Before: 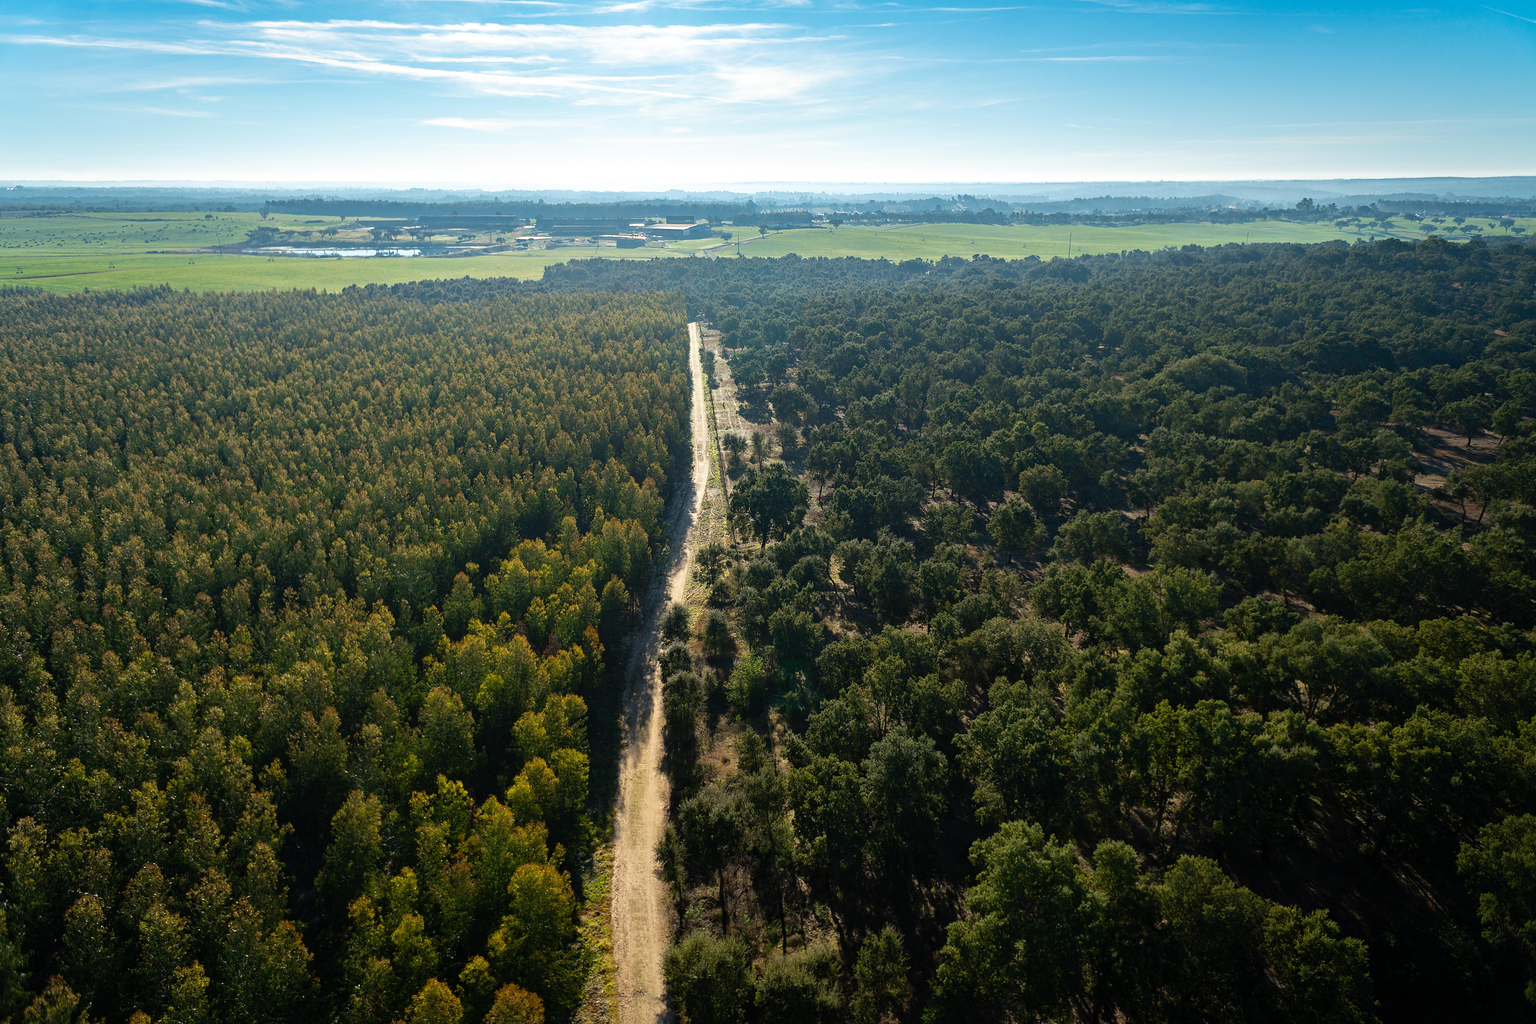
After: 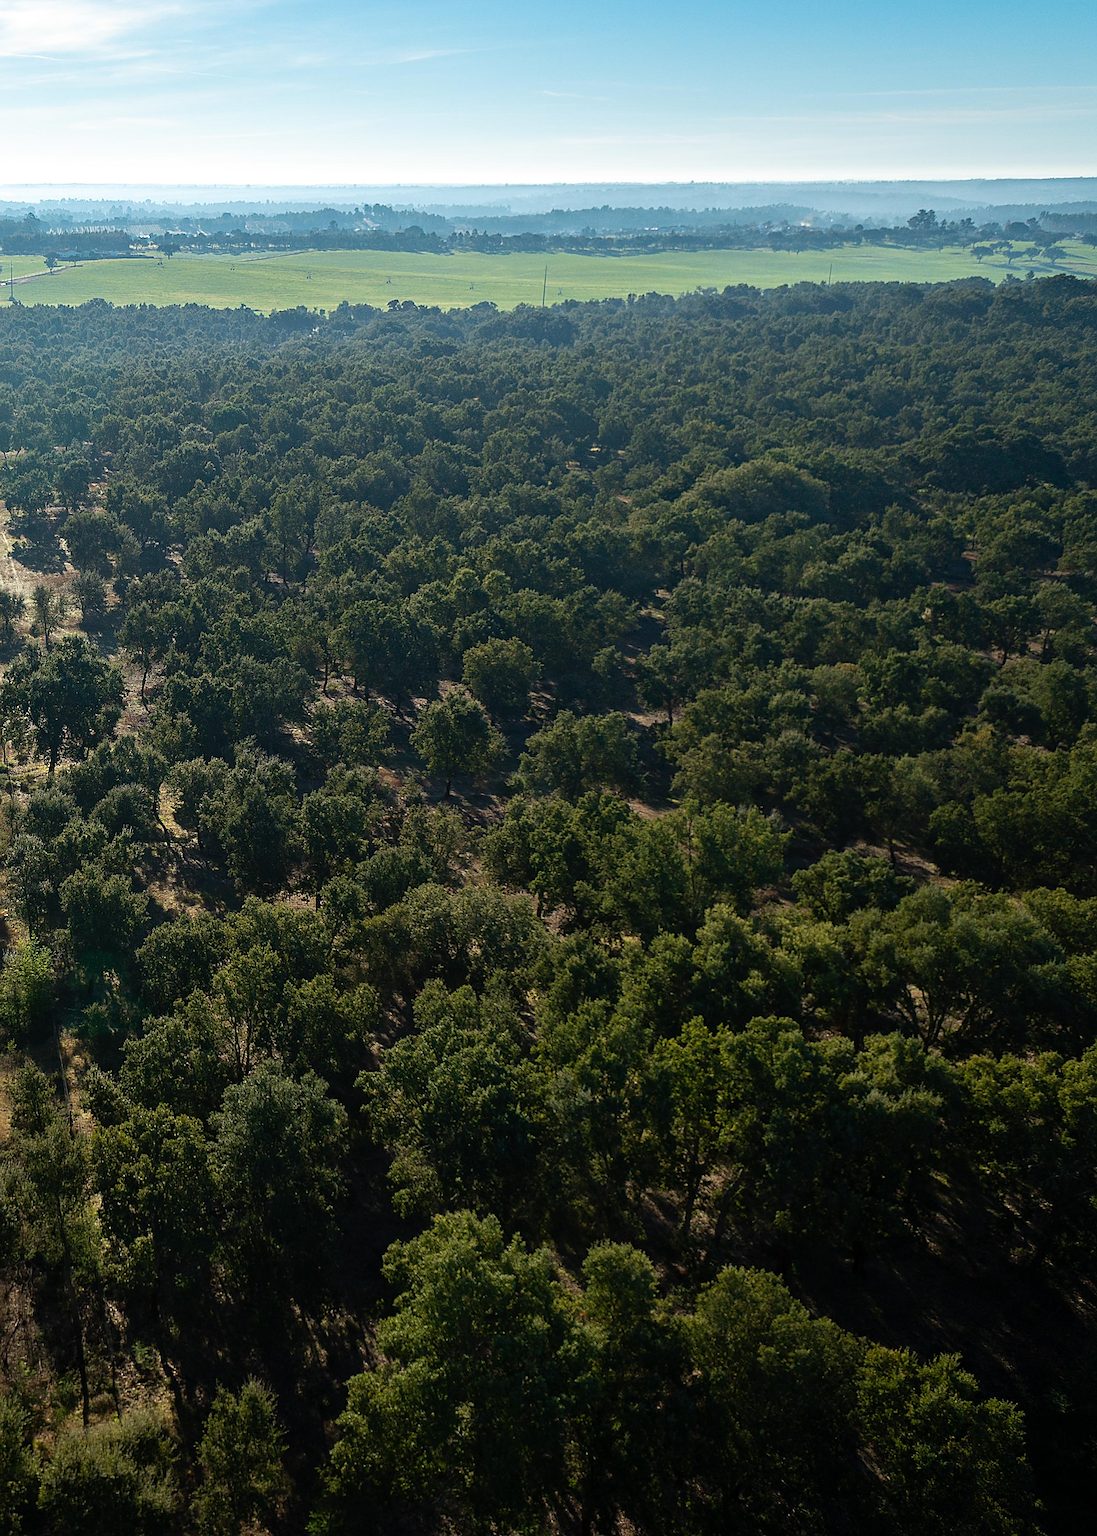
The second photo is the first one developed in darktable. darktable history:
crop: left 47.628%, top 6.643%, right 7.874%
sharpen: on, module defaults
